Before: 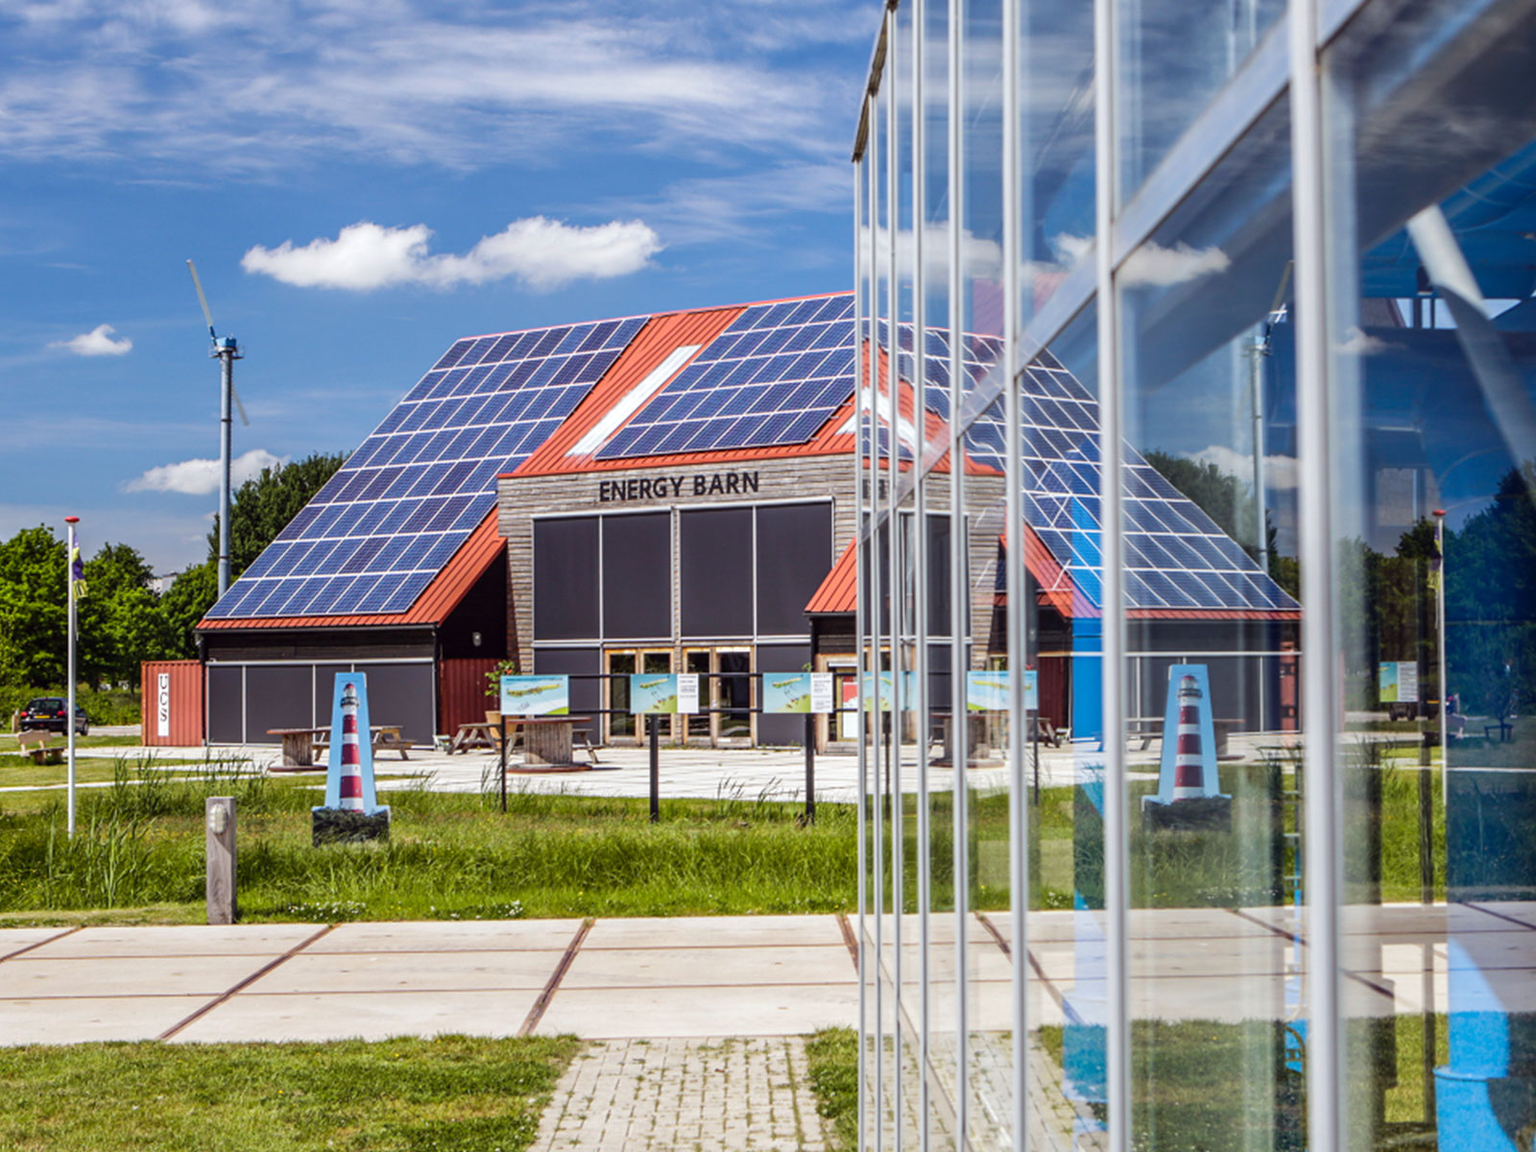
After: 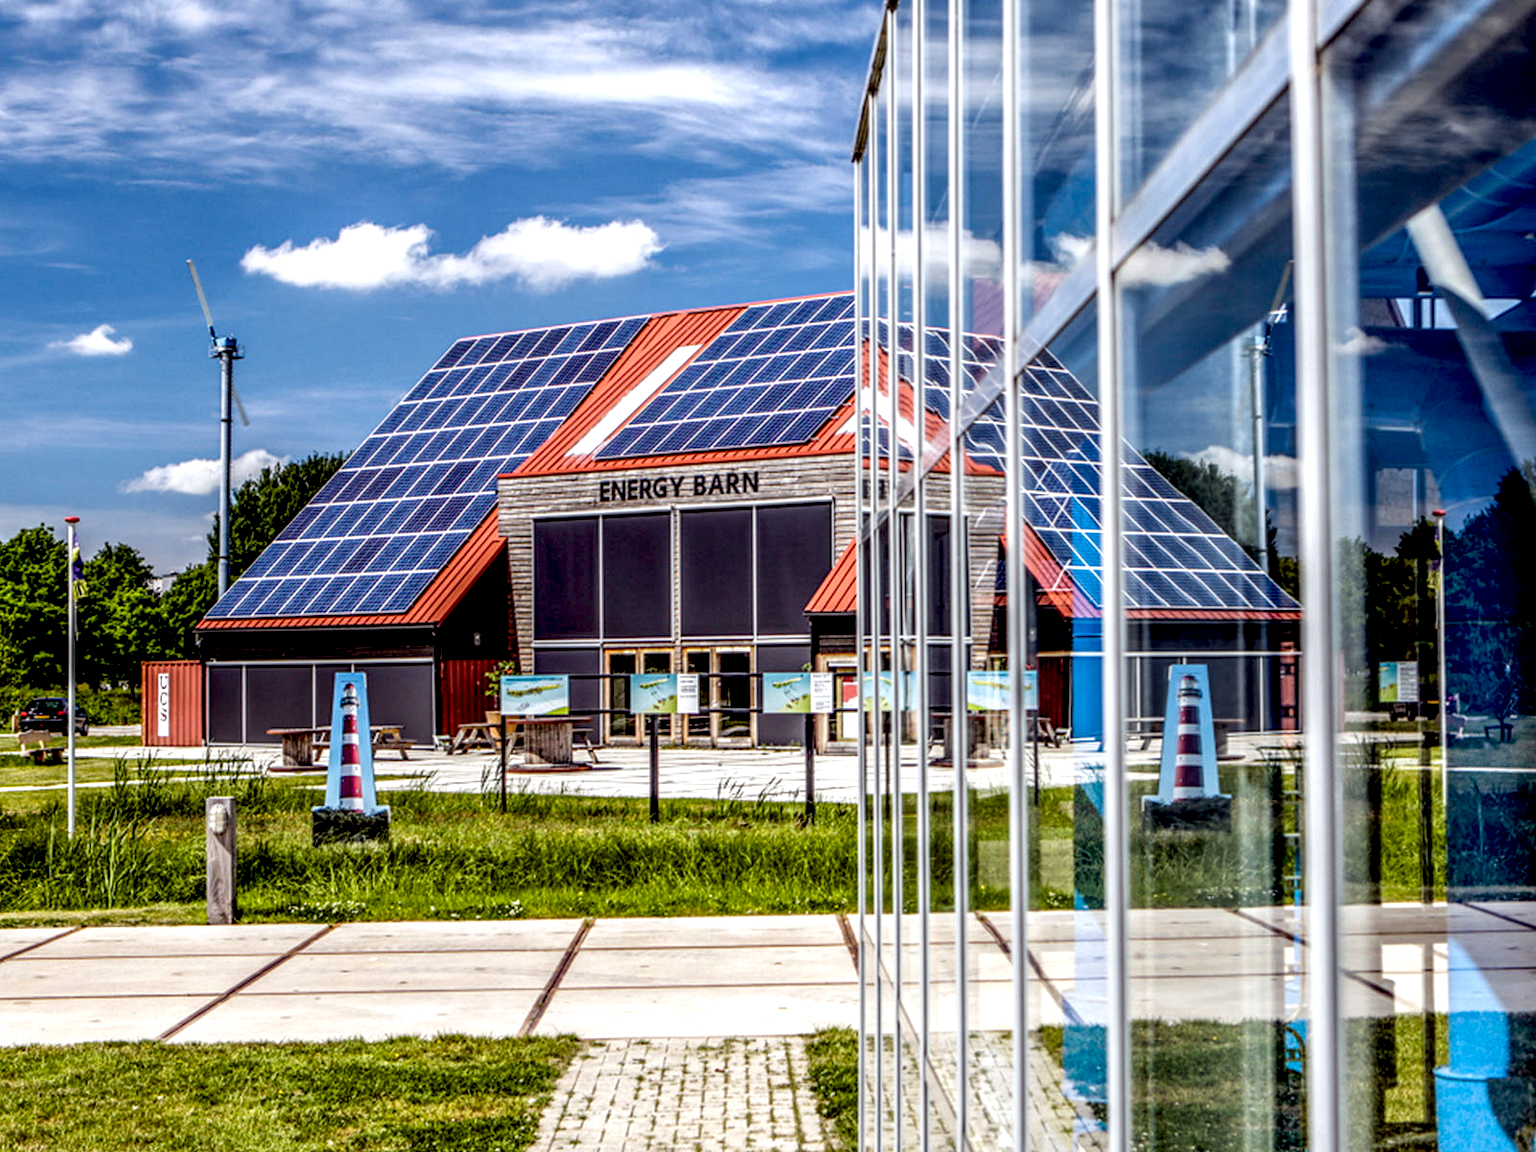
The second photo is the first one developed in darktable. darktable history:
local contrast: highlights 0%, shadows 0%, detail 182%
exposure: black level correction 0.025, exposure 0.182 EV, compensate highlight preservation false
